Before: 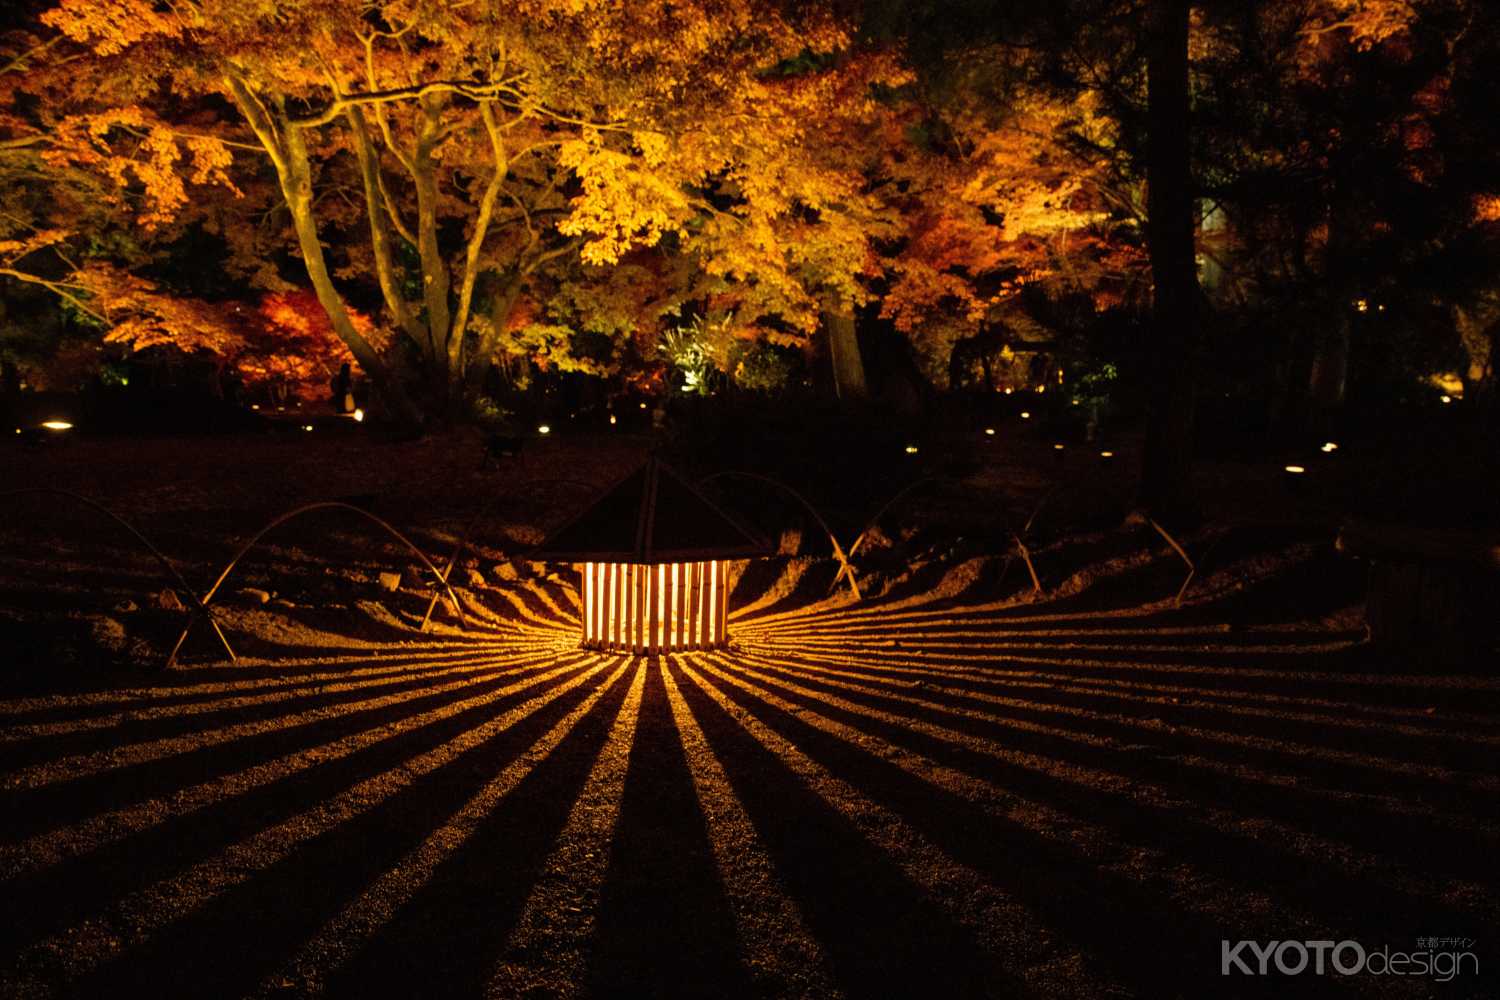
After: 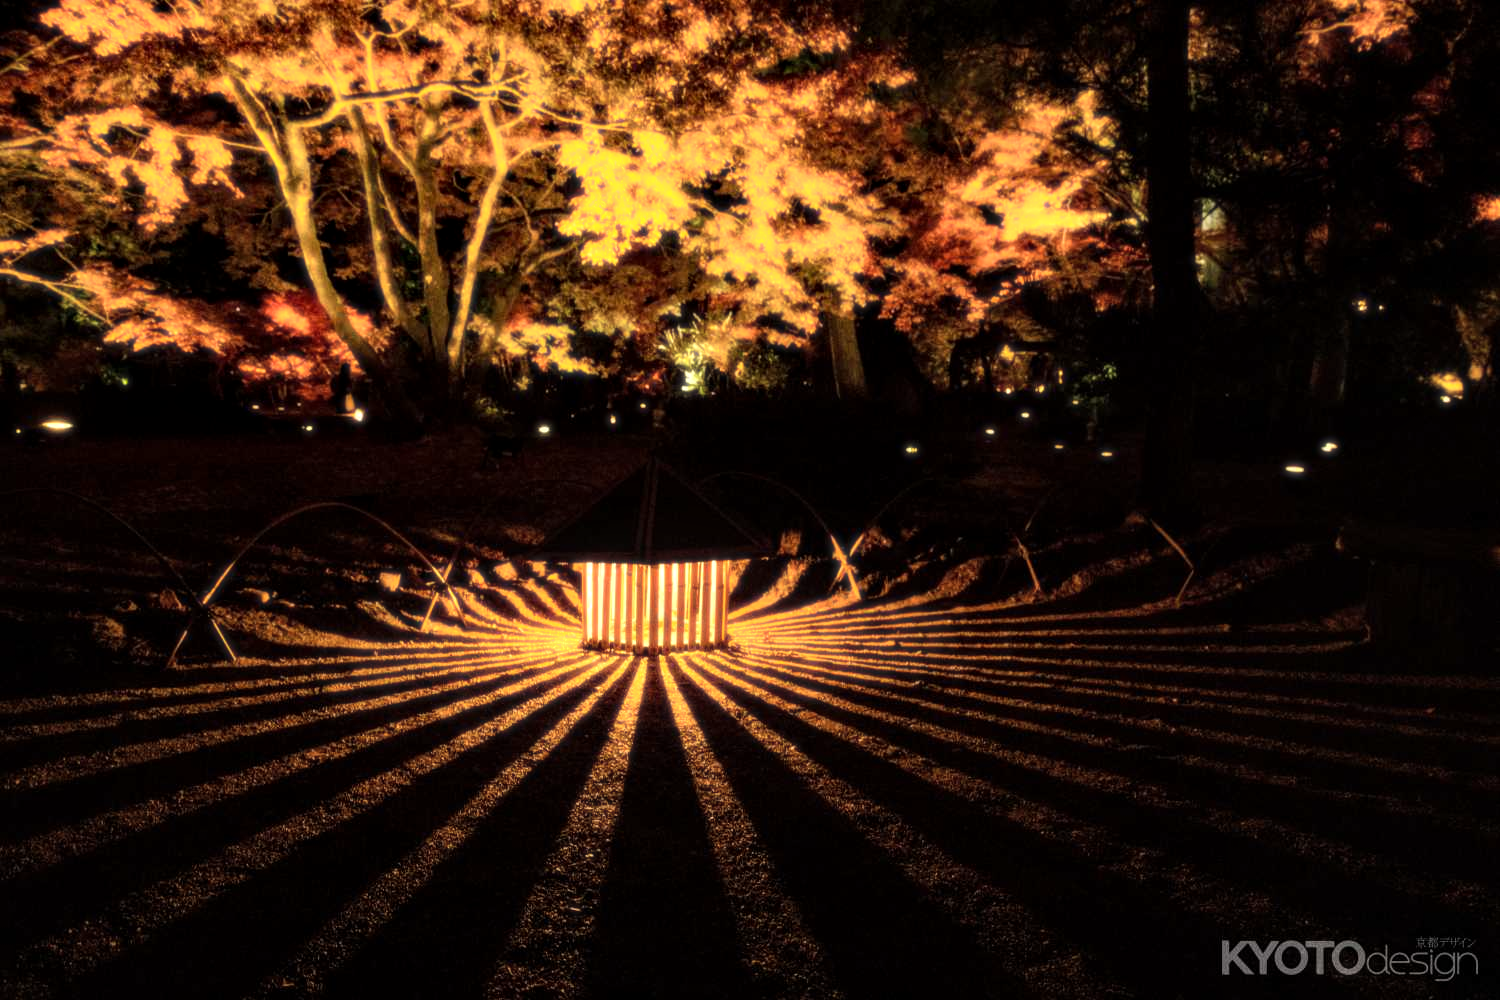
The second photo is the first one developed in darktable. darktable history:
bloom: size 0%, threshold 54.82%, strength 8.31%
tone equalizer: -8 EV -0.417 EV, -7 EV -0.389 EV, -6 EV -0.333 EV, -5 EV -0.222 EV, -3 EV 0.222 EV, -2 EV 0.333 EV, -1 EV 0.389 EV, +0 EV 0.417 EV, edges refinement/feathering 500, mask exposure compensation -1.25 EV, preserve details no
local contrast: detail 130%
